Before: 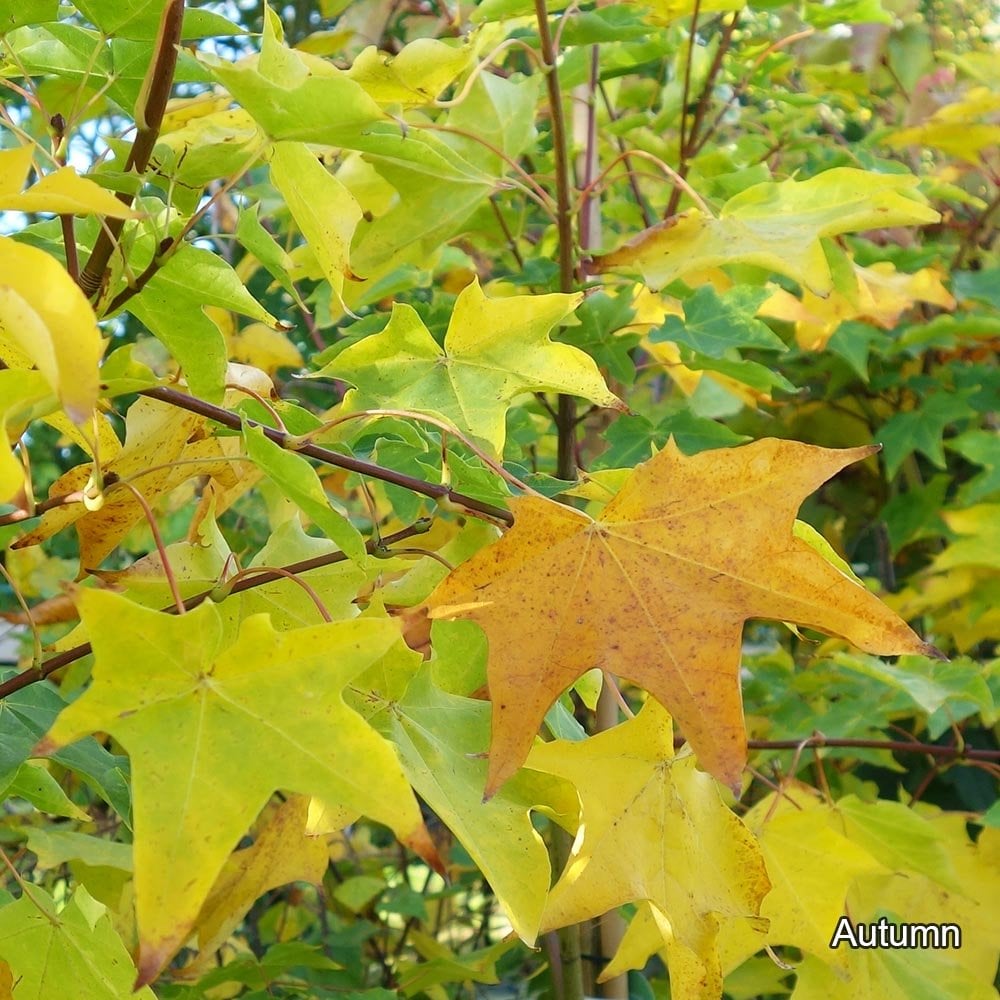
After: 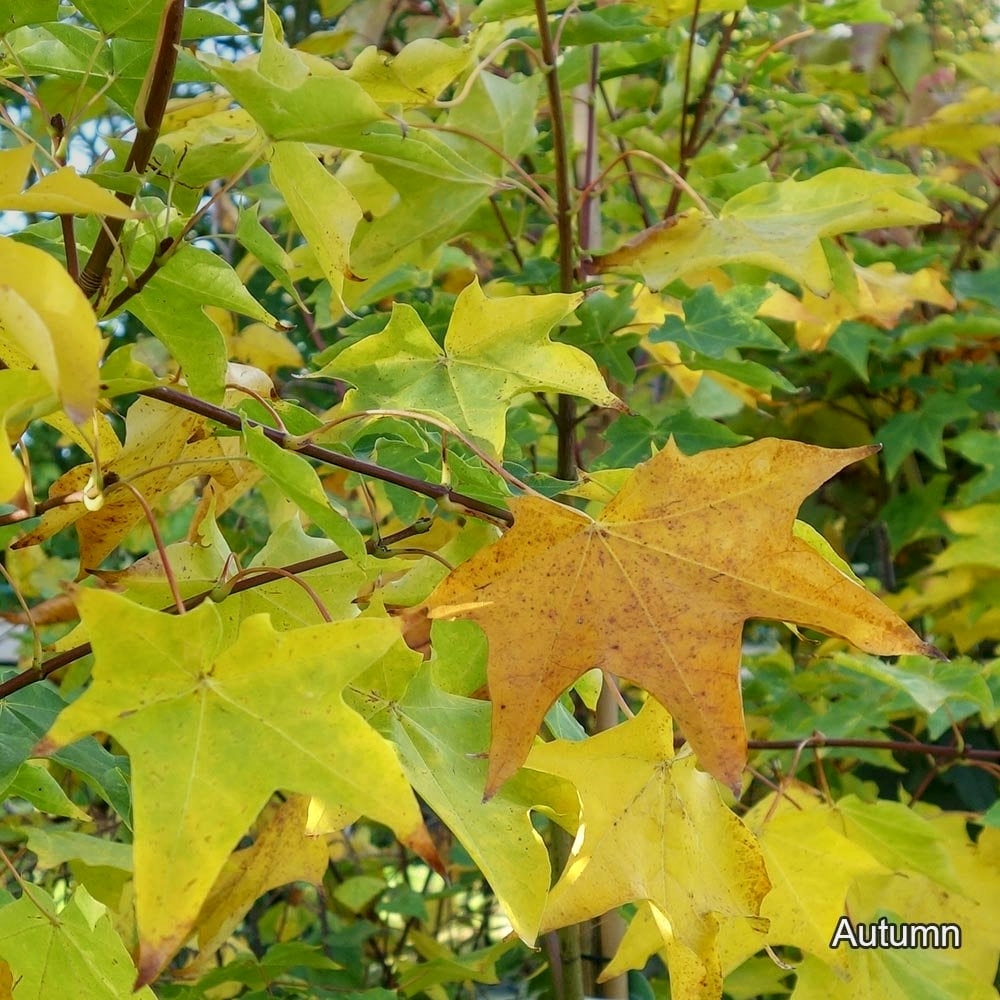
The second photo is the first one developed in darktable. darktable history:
local contrast: on, module defaults
graduated density: on, module defaults
